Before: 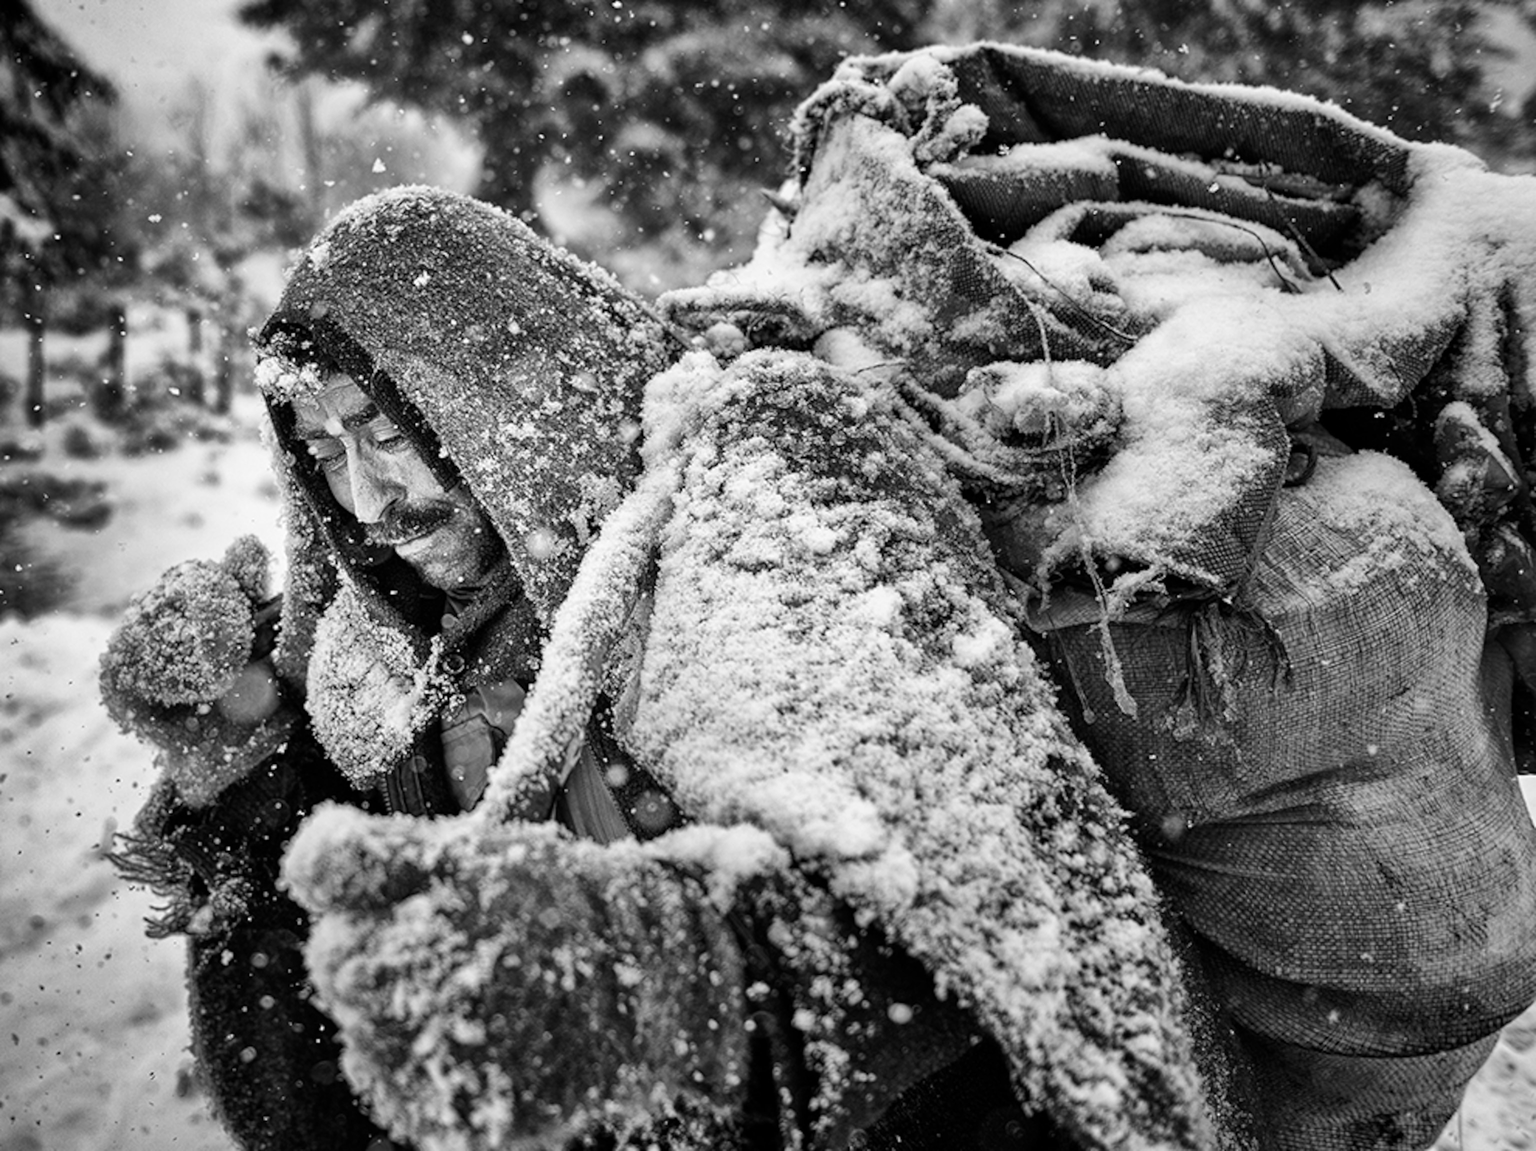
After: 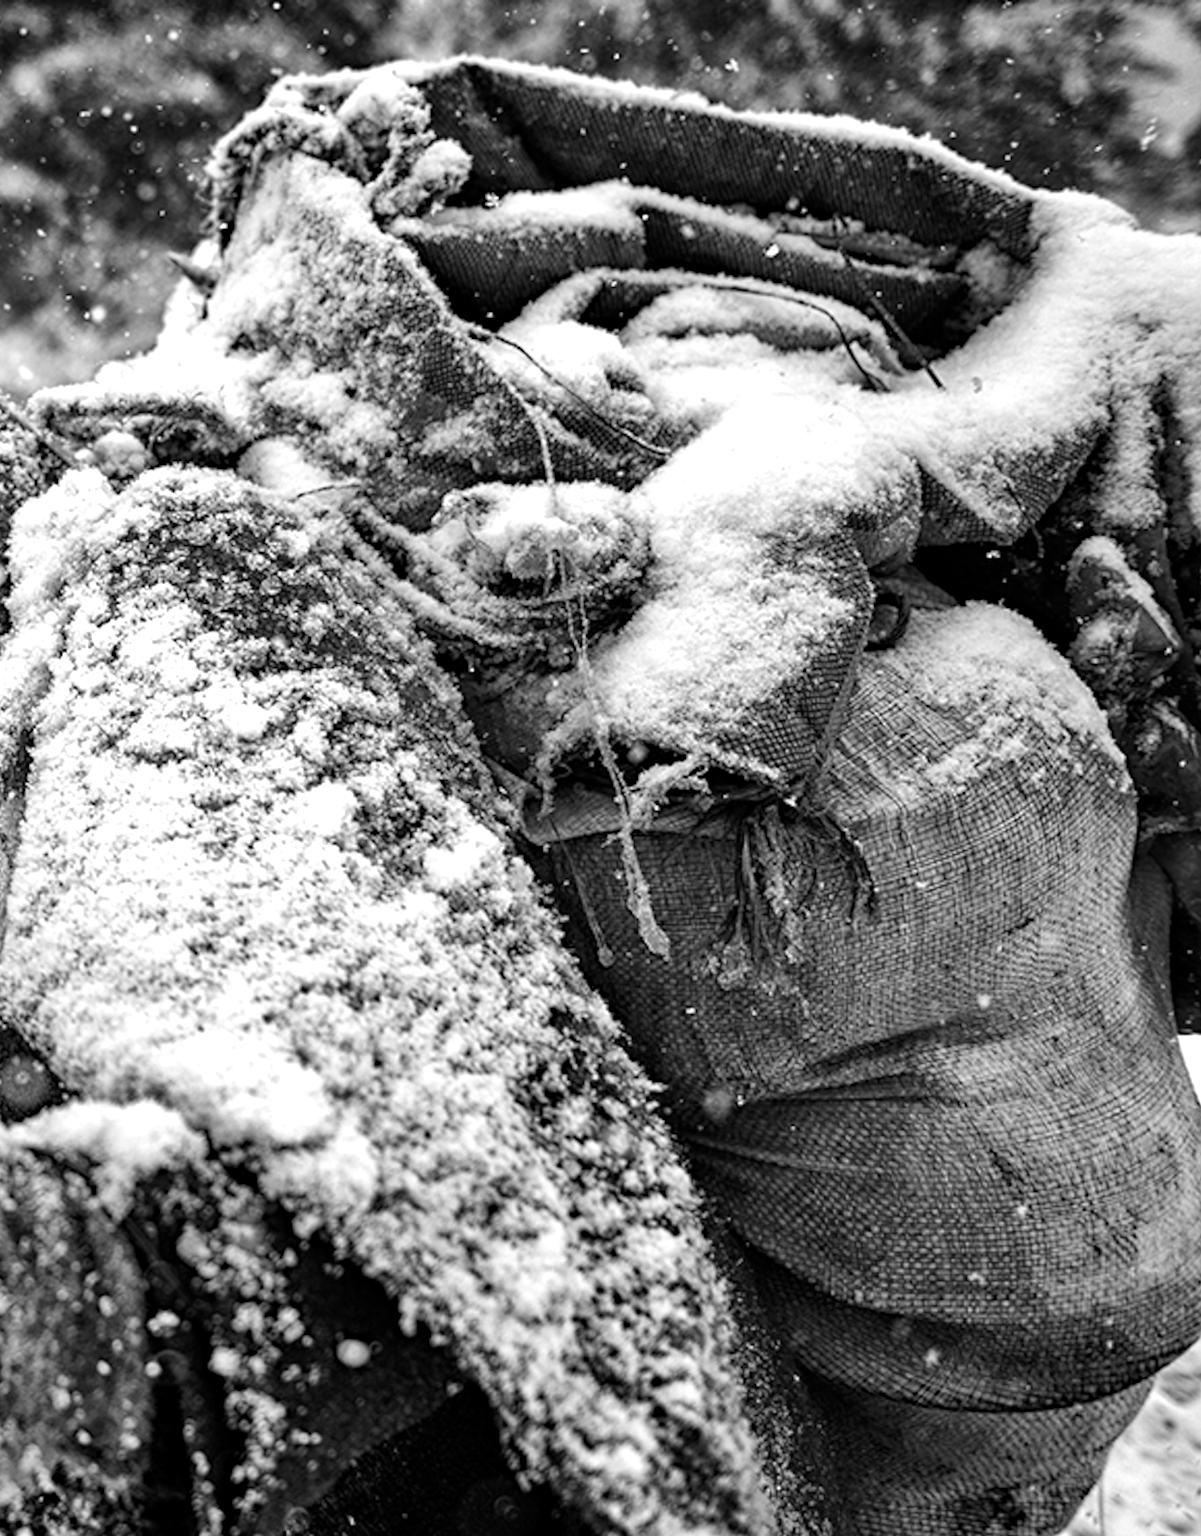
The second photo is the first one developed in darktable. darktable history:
crop: left 41.402%
haze removal: compatibility mode true, adaptive false
exposure: exposure 0.496 EV, compensate highlight preservation false
